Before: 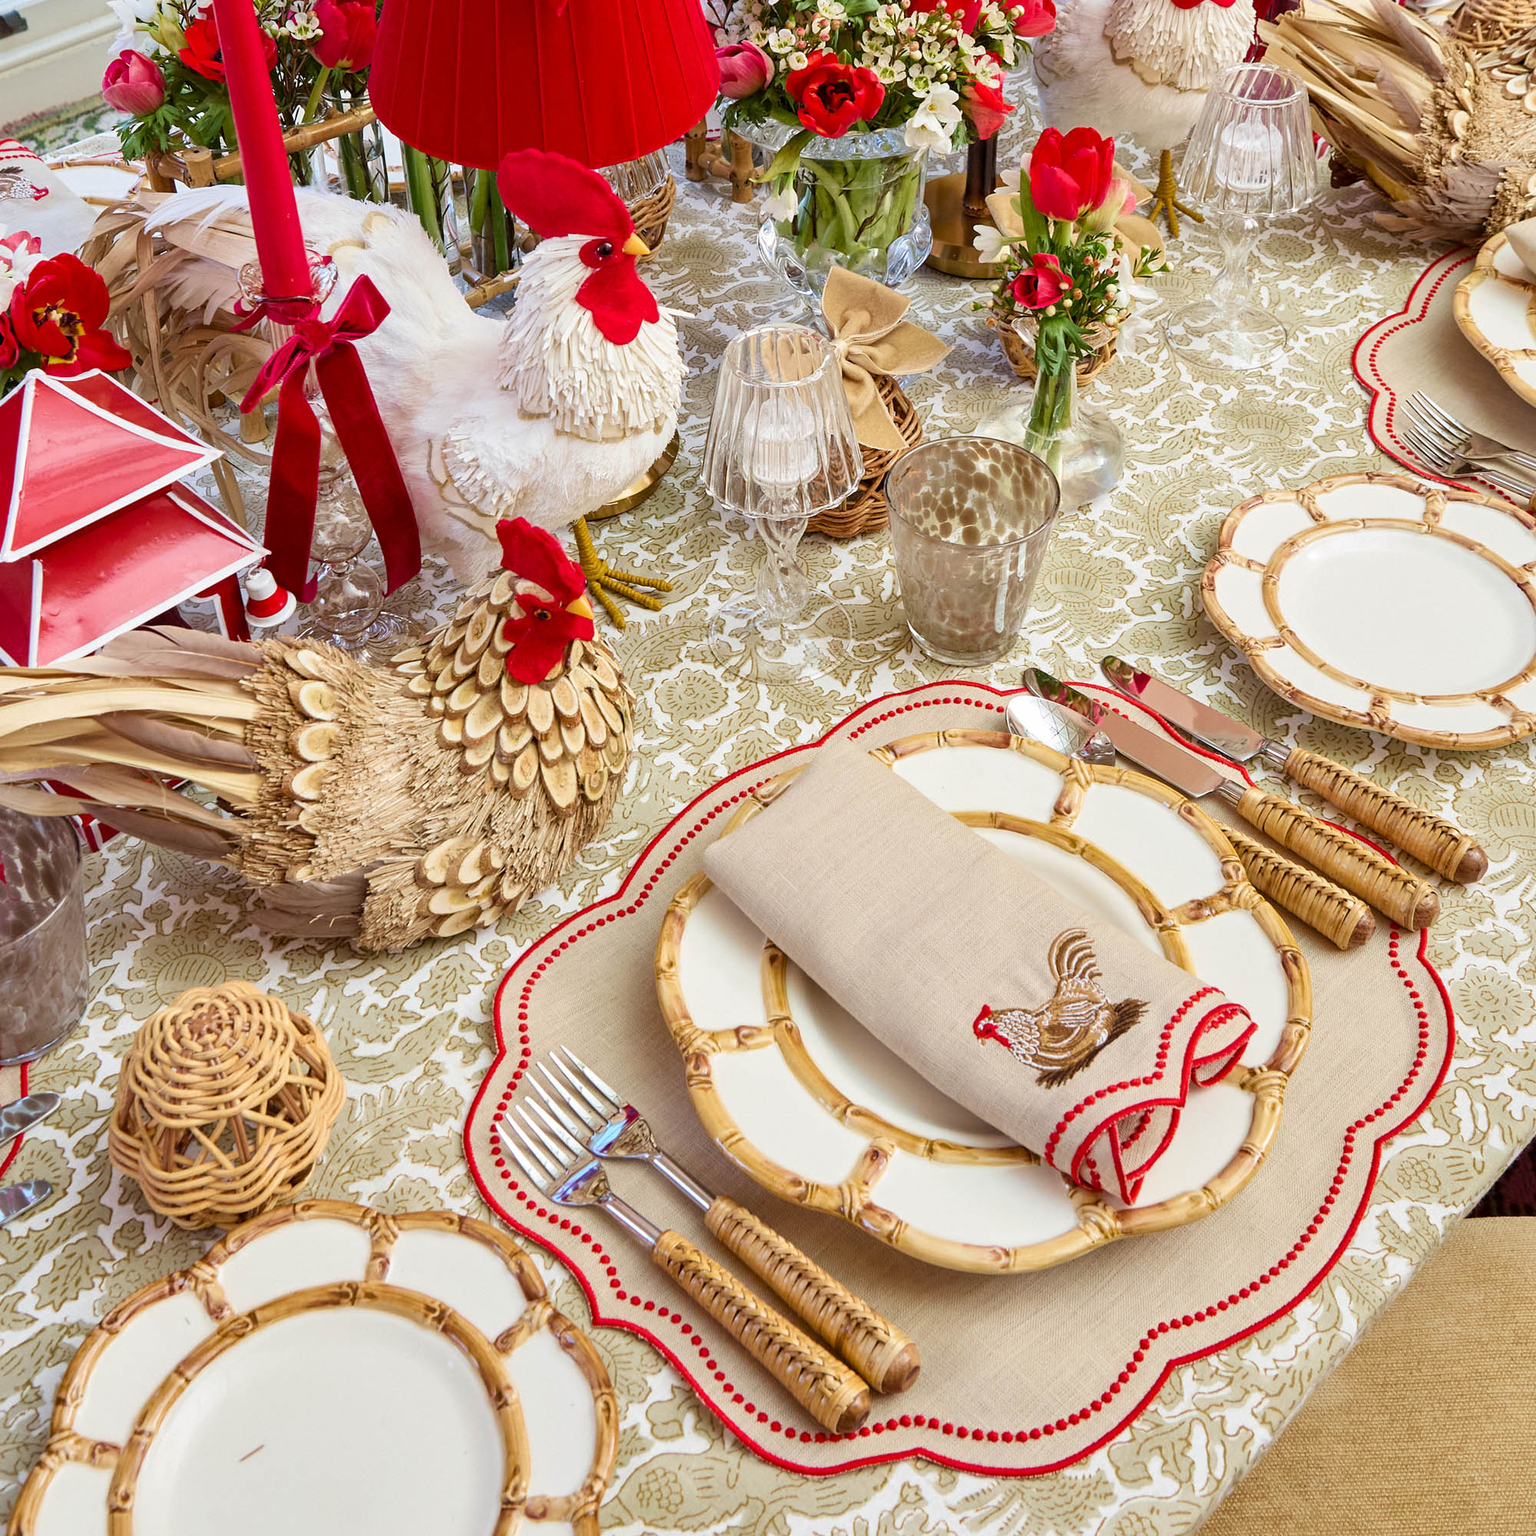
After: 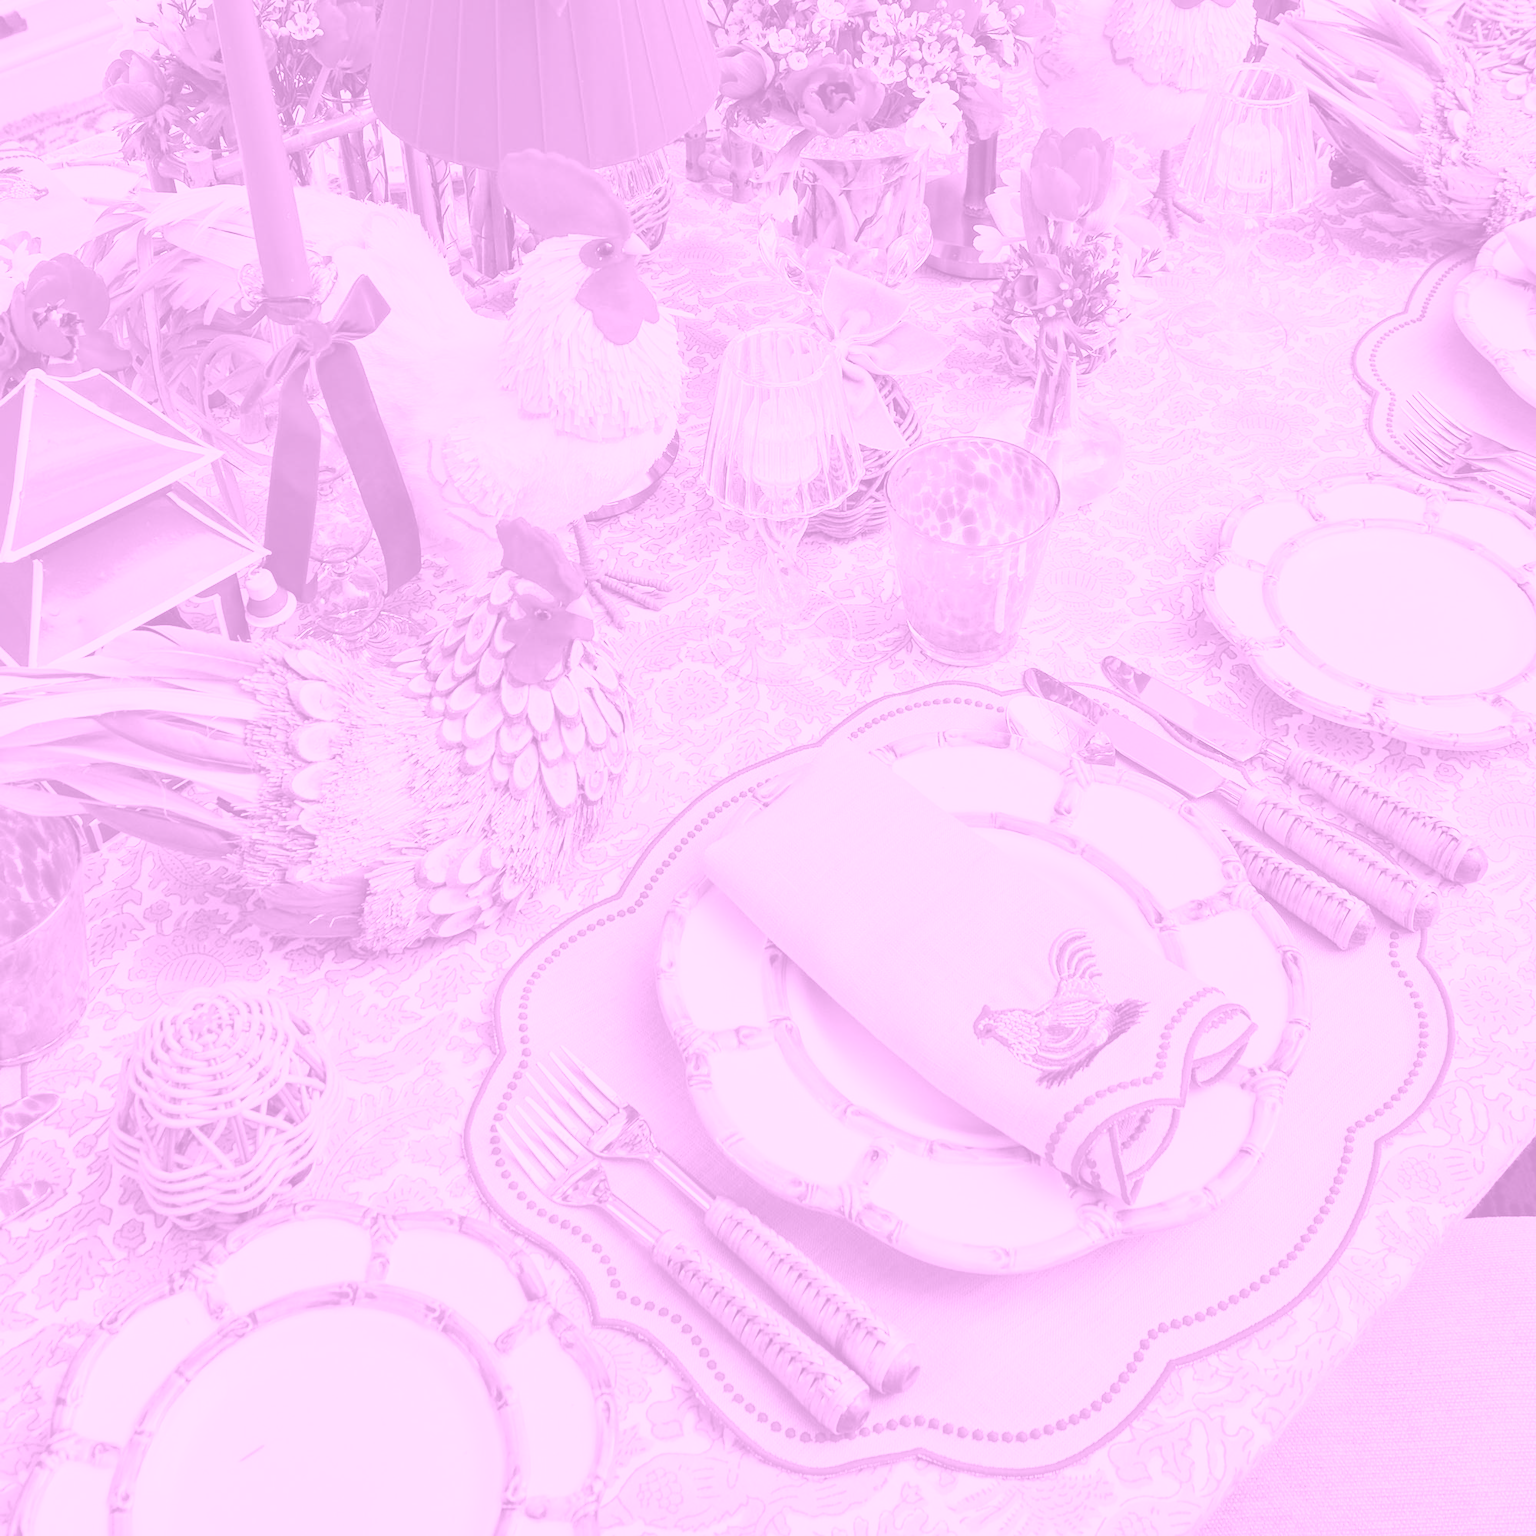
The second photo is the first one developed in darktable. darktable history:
contrast brightness saturation: contrast 0.15, brightness 0.05
colorize: hue 331.2°, saturation 75%, source mix 30.28%, lightness 70.52%, version 1
velvia: on, module defaults
shadows and highlights: radius 125.46, shadows 21.19, highlights -21.19, low approximation 0.01
